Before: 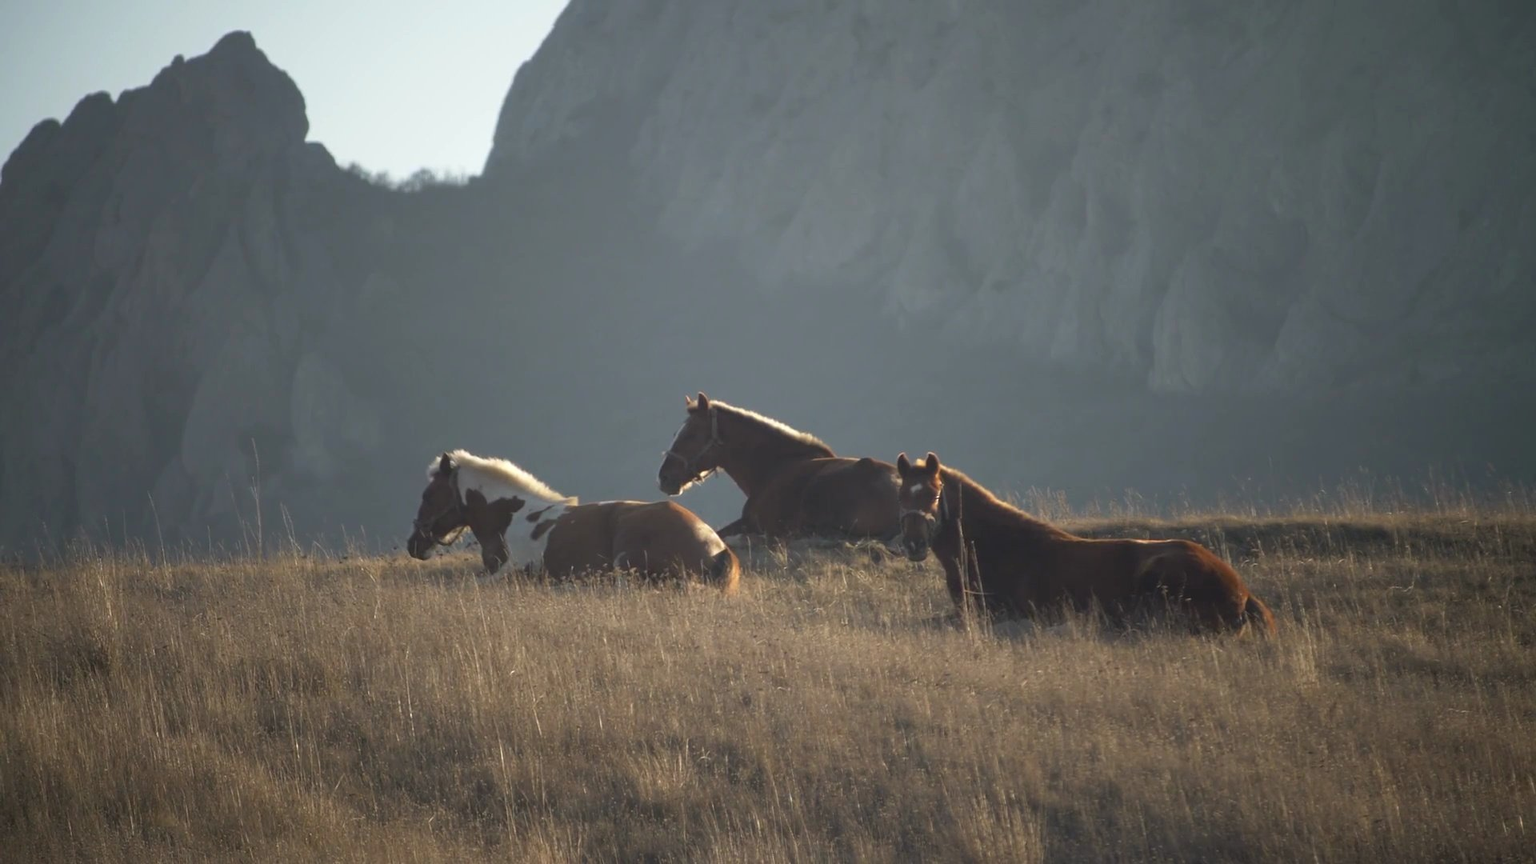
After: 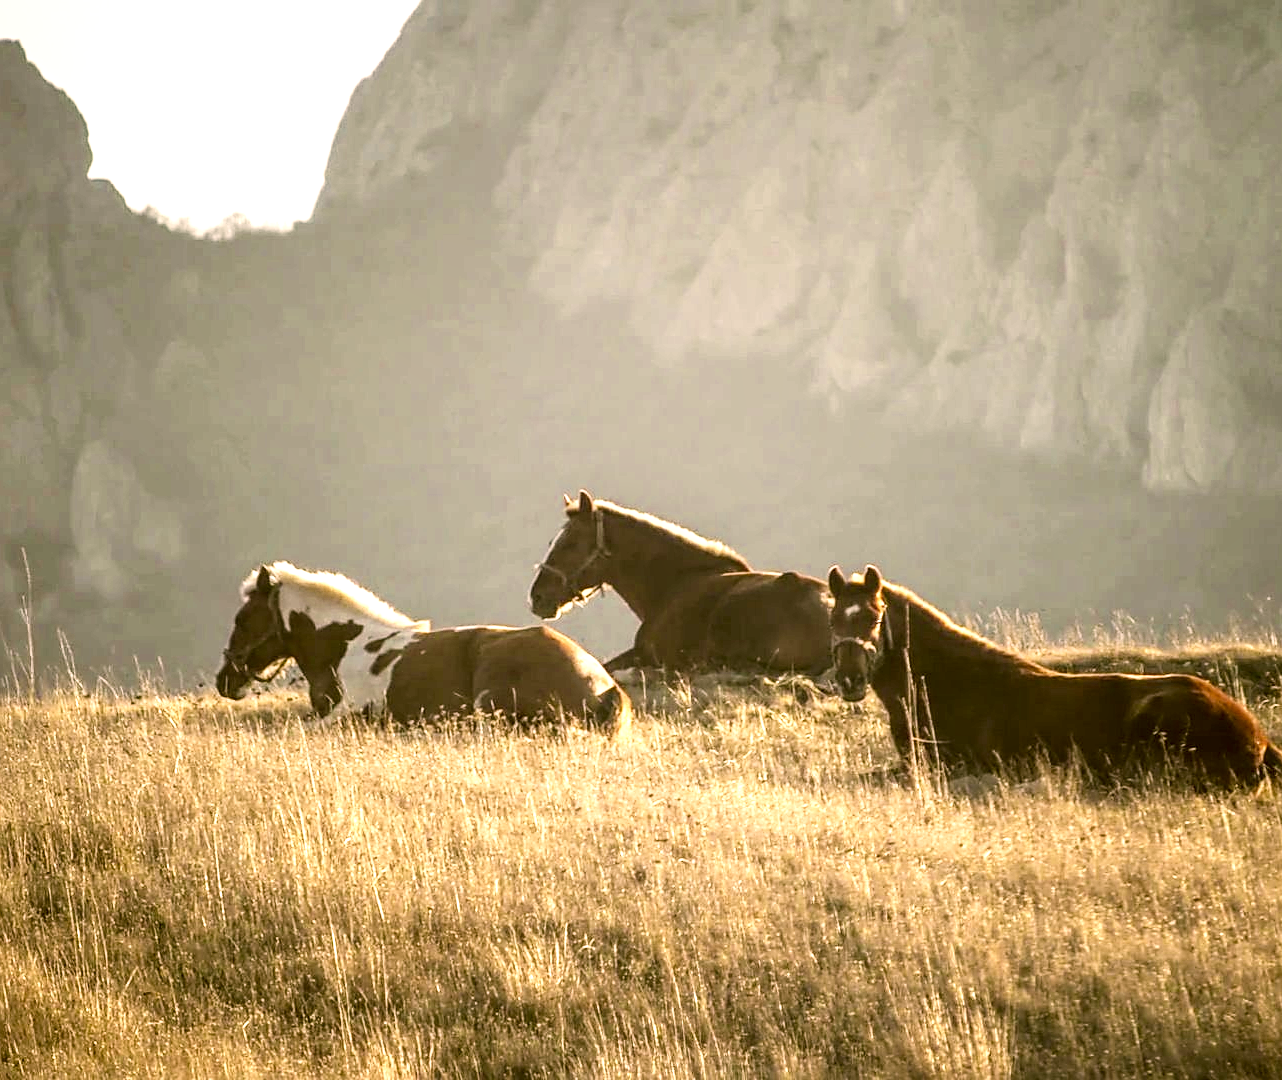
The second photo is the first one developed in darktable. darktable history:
color zones: curves: ch0 [(0.004, 0.306) (0.107, 0.448) (0.252, 0.656) (0.41, 0.398) (0.595, 0.515) (0.768, 0.628)]; ch1 [(0.07, 0.323) (0.151, 0.452) (0.252, 0.608) (0.346, 0.221) (0.463, 0.189) (0.61, 0.368) (0.735, 0.395) (0.921, 0.412)]; ch2 [(0, 0.476) (0.132, 0.512) (0.243, 0.512) (0.397, 0.48) (0.522, 0.376) (0.634, 0.536) (0.761, 0.46)], mix -61.12%
crop and rotate: left 15.289%, right 17.919%
local contrast: highlights 12%, shadows 36%, detail 184%, midtone range 0.47
exposure: black level correction -0.015, exposure -0.128 EV, compensate highlight preservation false
base curve: curves: ch0 [(0, 0) (0.007, 0.004) (0.027, 0.03) (0.046, 0.07) (0.207, 0.54) (0.442, 0.872) (0.673, 0.972) (1, 1)], preserve colors none
sharpen: on, module defaults
color correction: highlights a* 8.84, highlights b* 15.23, shadows a* -0.632, shadows b* 25.77
